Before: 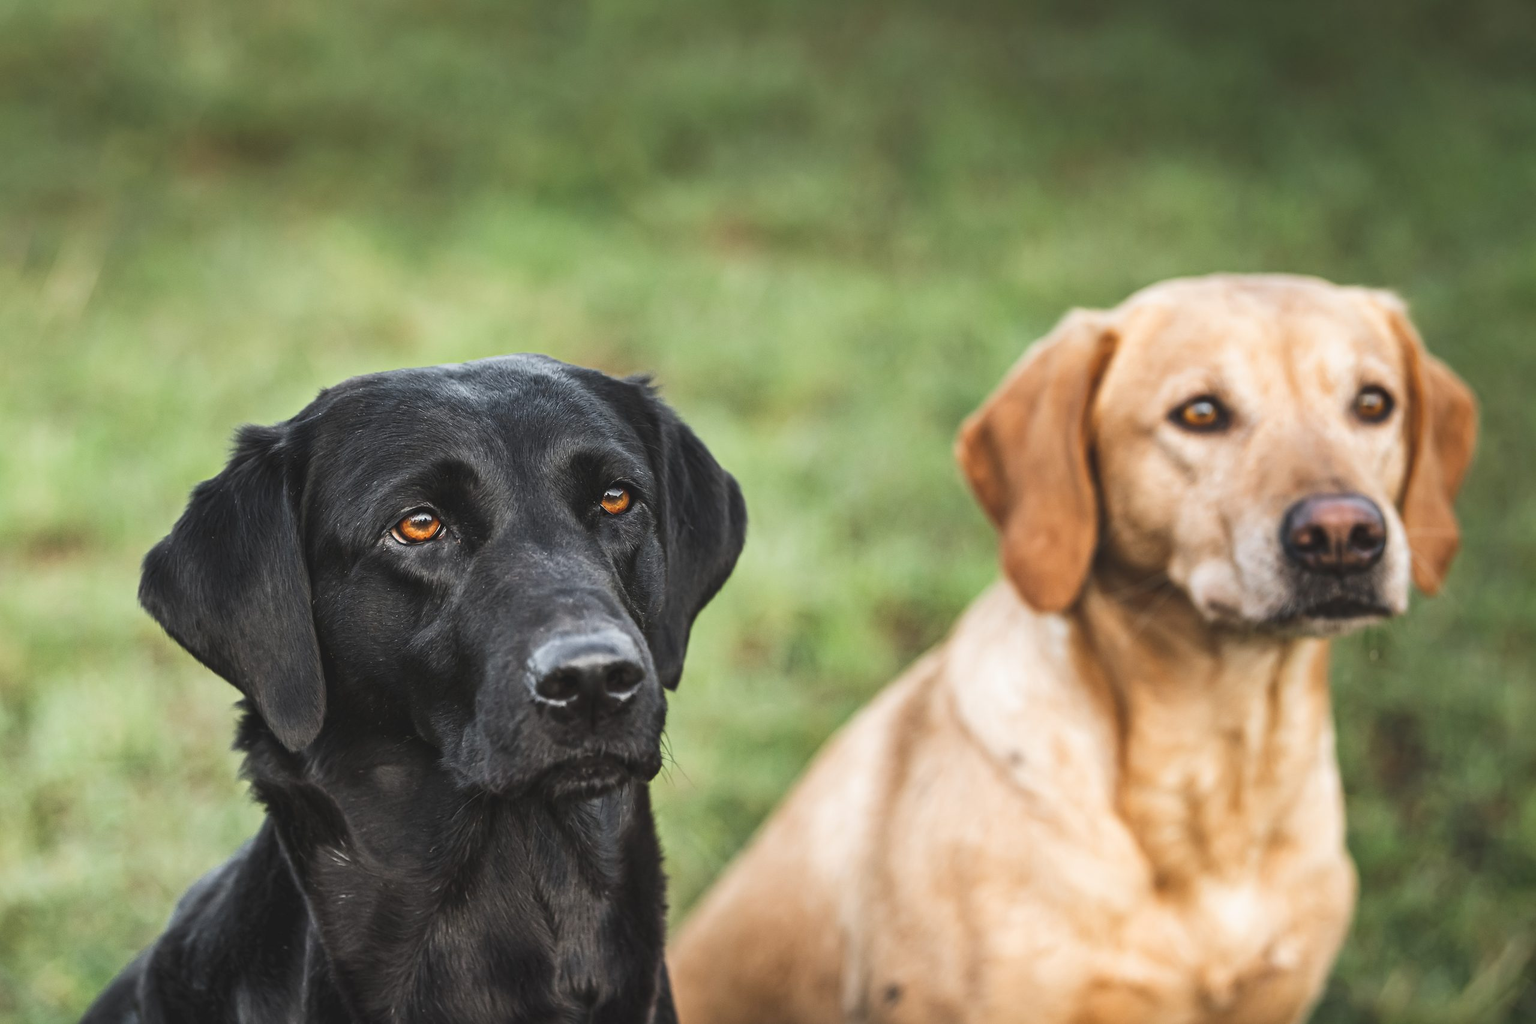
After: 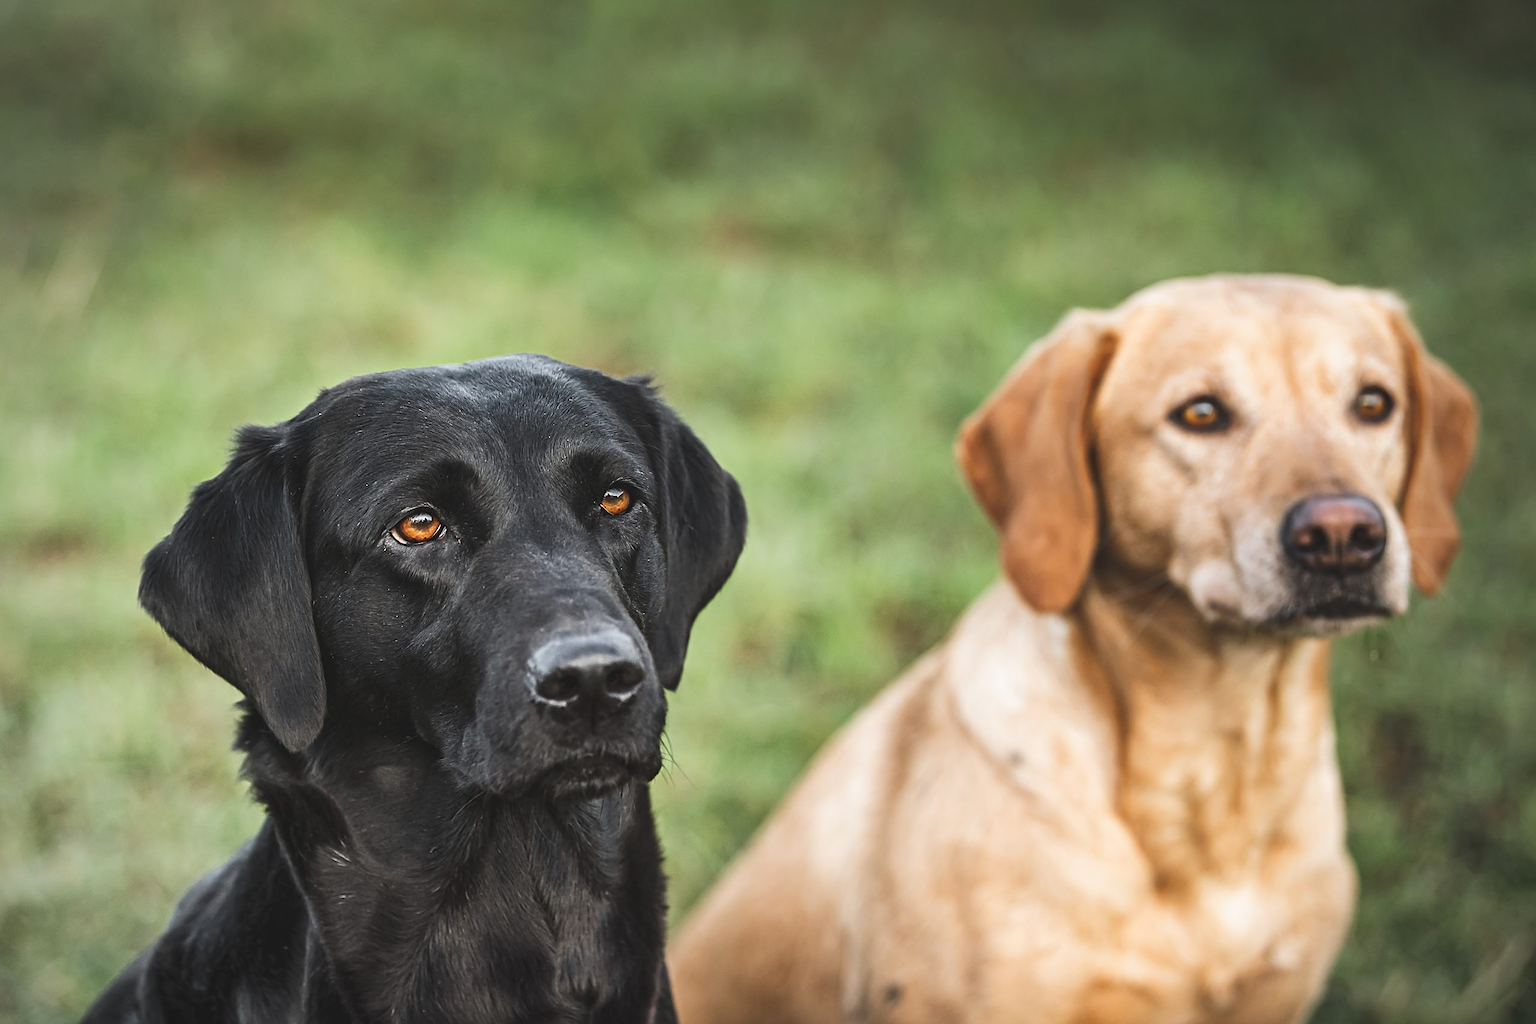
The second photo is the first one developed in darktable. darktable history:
vignetting: fall-off radius 60.92%
sharpen: on, module defaults
